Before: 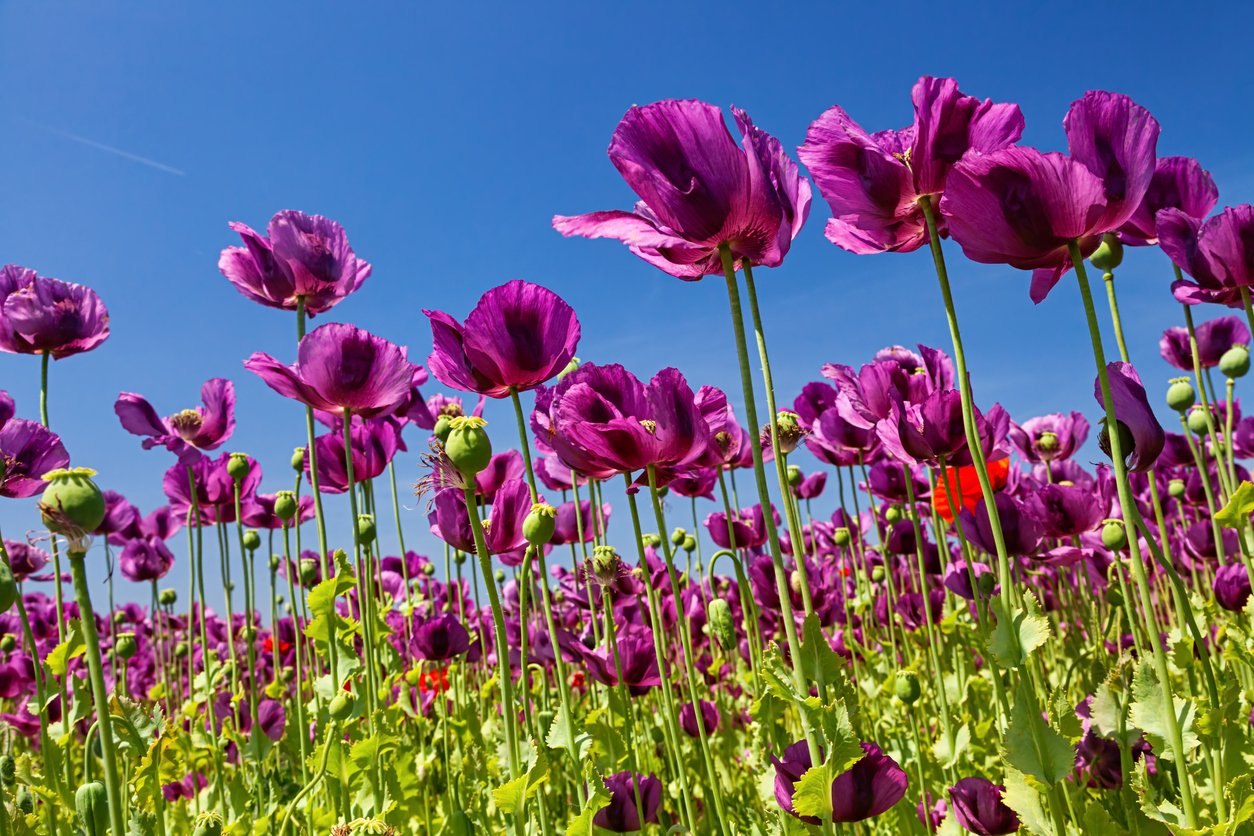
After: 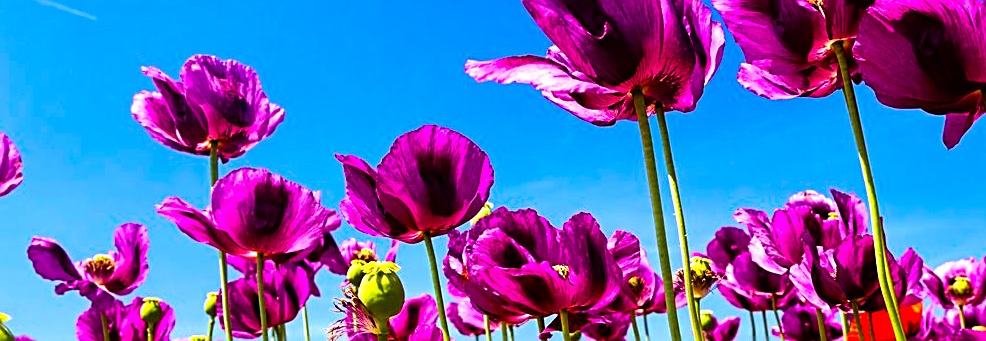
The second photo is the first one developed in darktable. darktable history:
tone equalizer: -8 EV -0.781 EV, -7 EV -0.675 EV, -6 EV -0.595 EV, -5 EV -0.414 EV, -3 EV 0.376 EV, -2 EV 0.6 EV, -1 EV 0.686 EV, +0 EV 0.735 EV
color balance rgb: shadows lift › luminance -20.068%, power › chroma 1.55%, power › hue 27.72°, linear chroma grading › global chroma 14.635%, perceptual saturation grading › global saturation 20%, perceptual saturation grading › highlights -14.418%, perceptual saturation grading › shadows 50.021%, global vibrance 35.208%, contrast 9.353%
crop: left 7.003%, top 18.654%, right 14.319%, bottom 40.485%
sharpen: radius 1.955
